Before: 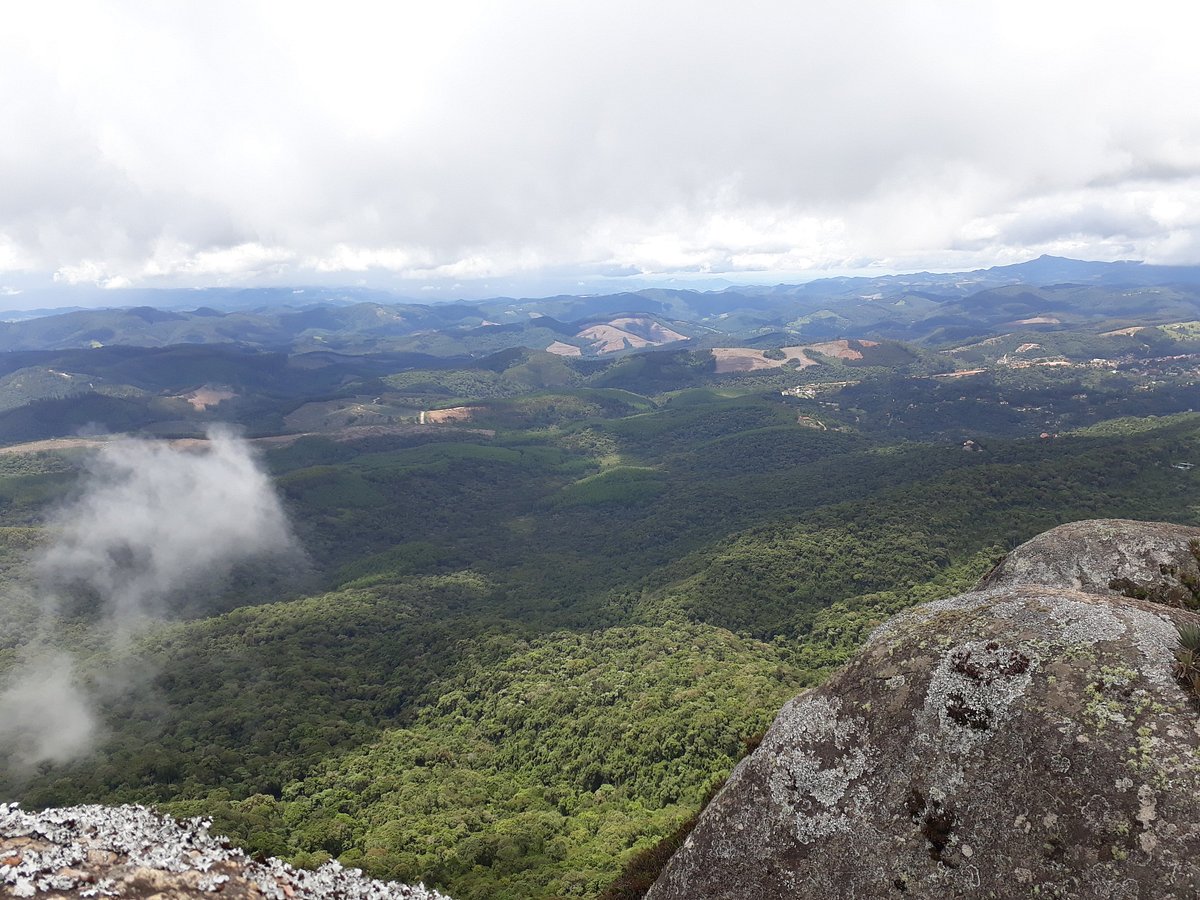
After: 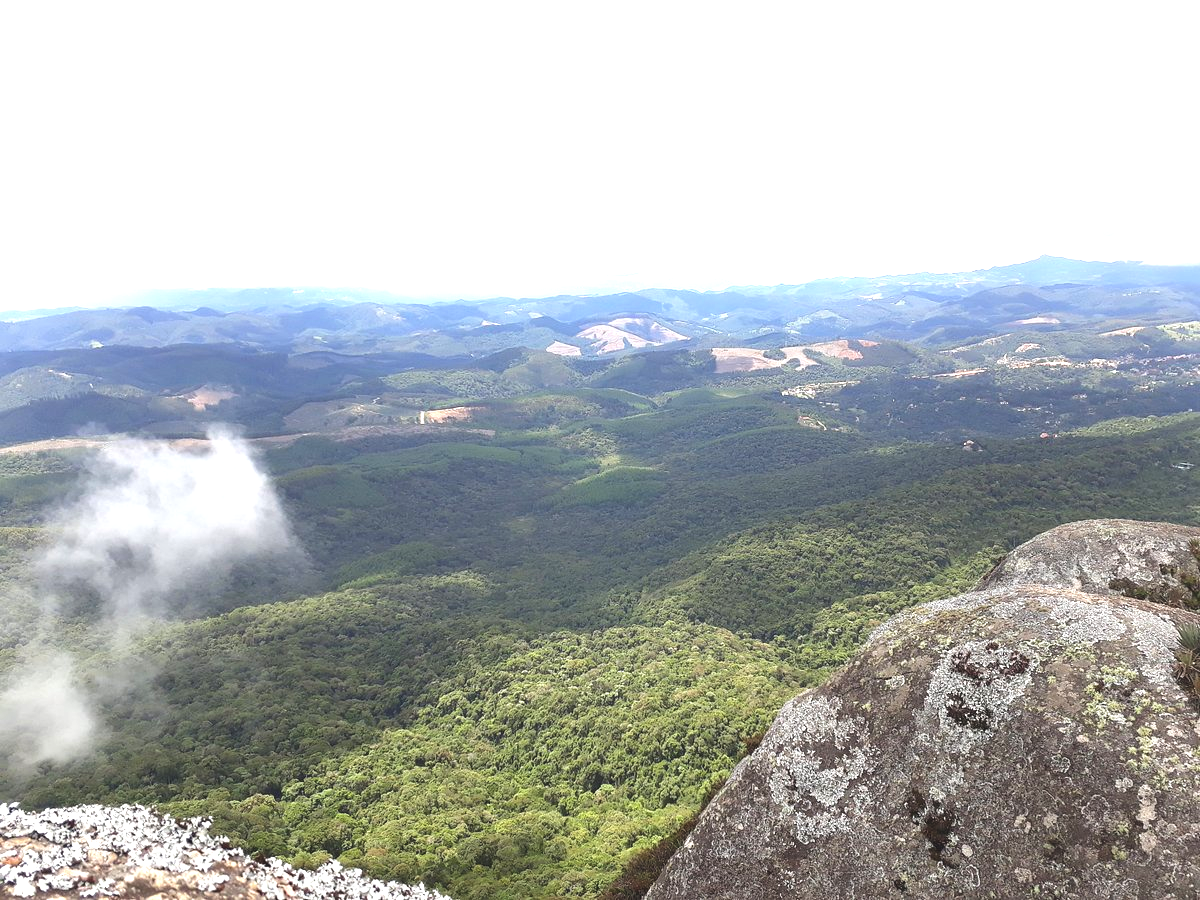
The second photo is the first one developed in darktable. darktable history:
exposure: black level correction -0.005, exposure 1 EV, compensate highlight preservation false
